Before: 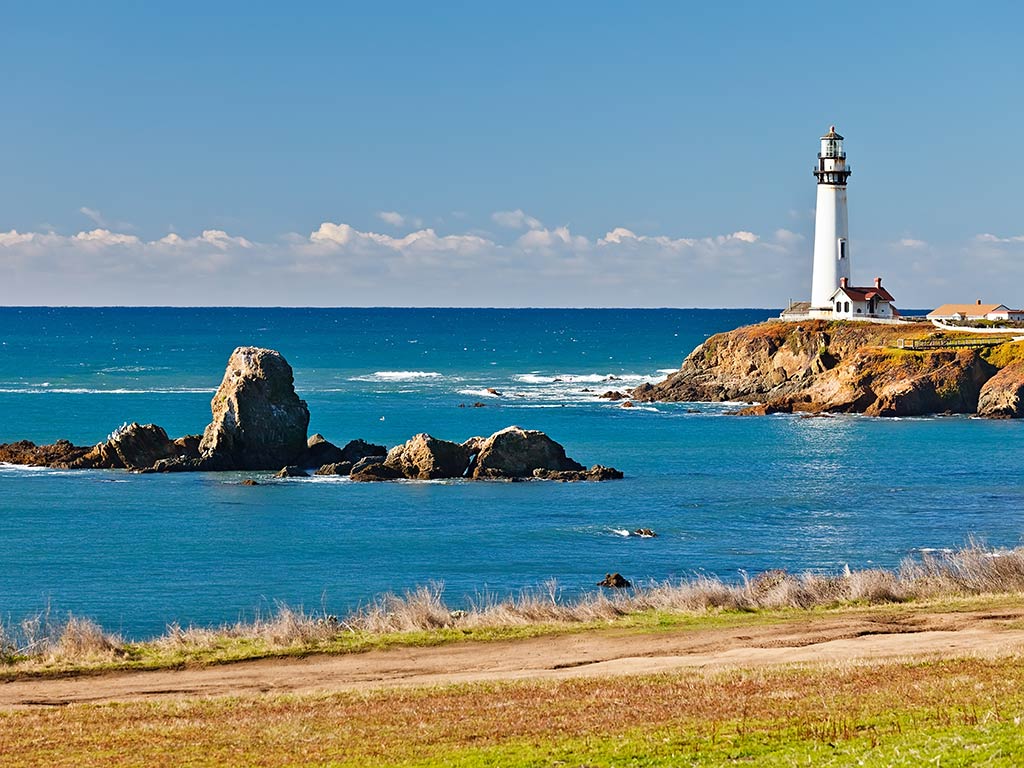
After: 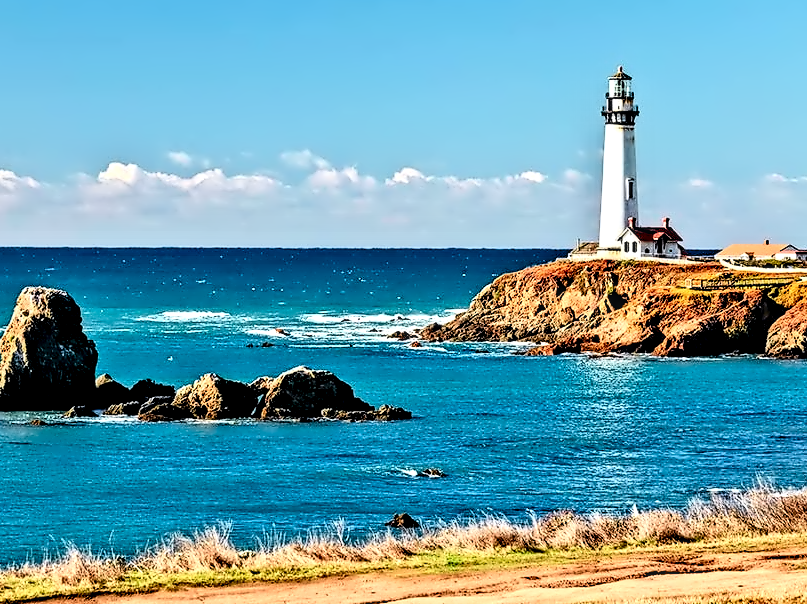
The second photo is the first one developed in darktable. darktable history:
rgb levels: levels [[0.01, 0.419, 0.839], [0, 0.5, 1], [0, 0.5, 1]]
local contrast: detail 150%
tone curve: curves: ch0 [(0, 0.012) (0.052, 0.04) (0.107, 0.086) (0.269, 0.266) (0.471, 0.503) (0.731, 0.771) (0.921, 0.909) (0.999, 0.951)]; ch1 [(0, 0) (0.339, 0.298) (0.402, 0.363) (0.444, 0.415) (0.485, 0.469) (0.494, 0.493) (0.504, 0.501) (0.525, 0.534) (0.555, 0.593) (0.594, 0.648) (1, 1)]; ch2 [(0, 0) (0.48, 0.48) (0.504, 0.5) (0.535, 0.557) (0.581, 0.623) (0.649, 0.683) (0.824, 0.815) (1, 1)], color space Lab, independent channels, preserve colors none
crop and rotate: left 20.74%, top 7.912%, right 0.375%, bottom 13.378%
tone equalizer: on, module defaults
contrast brightness saturation: contrast 0.15, brightness -0.01, saturation 0.1
contrast equalizer: octaves 7, y [[0.5, 0.542, 0.583, 0.625, 0.667, 0.708], [0.5 ×6], [0.5 ×6], [0, 0.033, 0.067, 0.1, 0.133, 0.167], [0, 0.05, 0.1, 0.15, 0.2, 0.25]]
